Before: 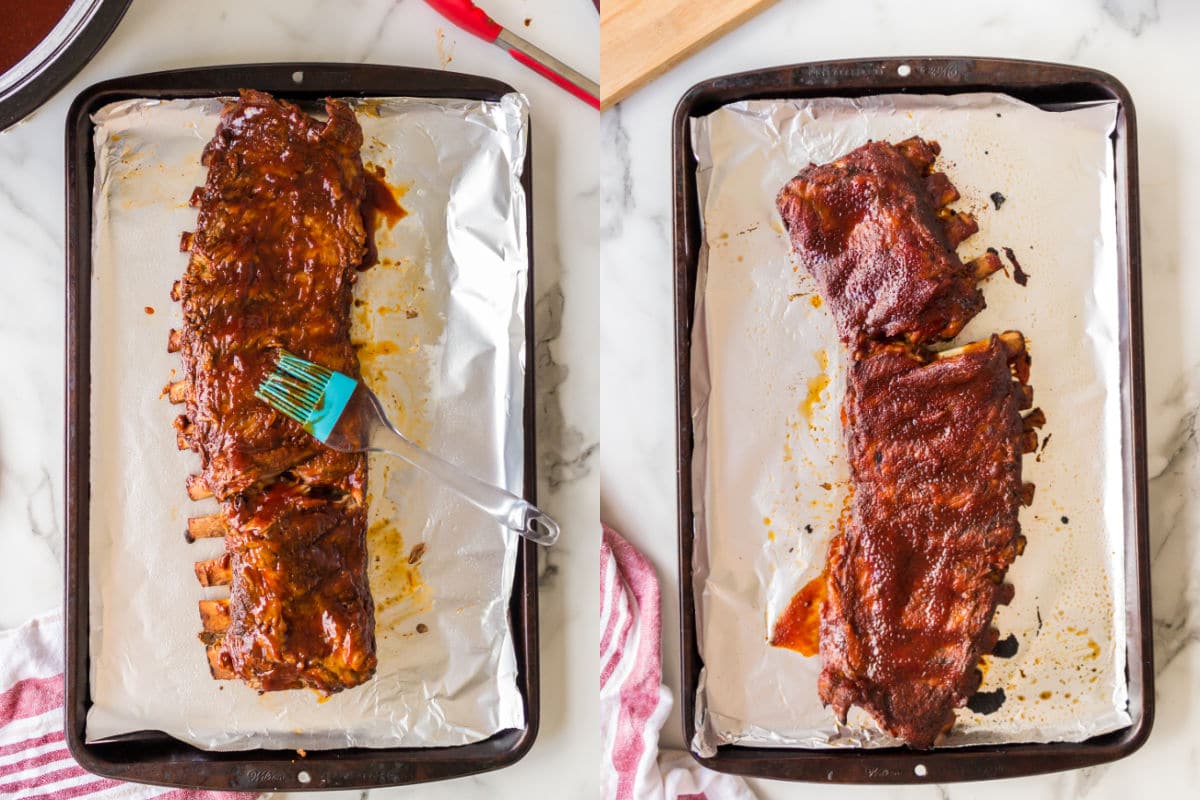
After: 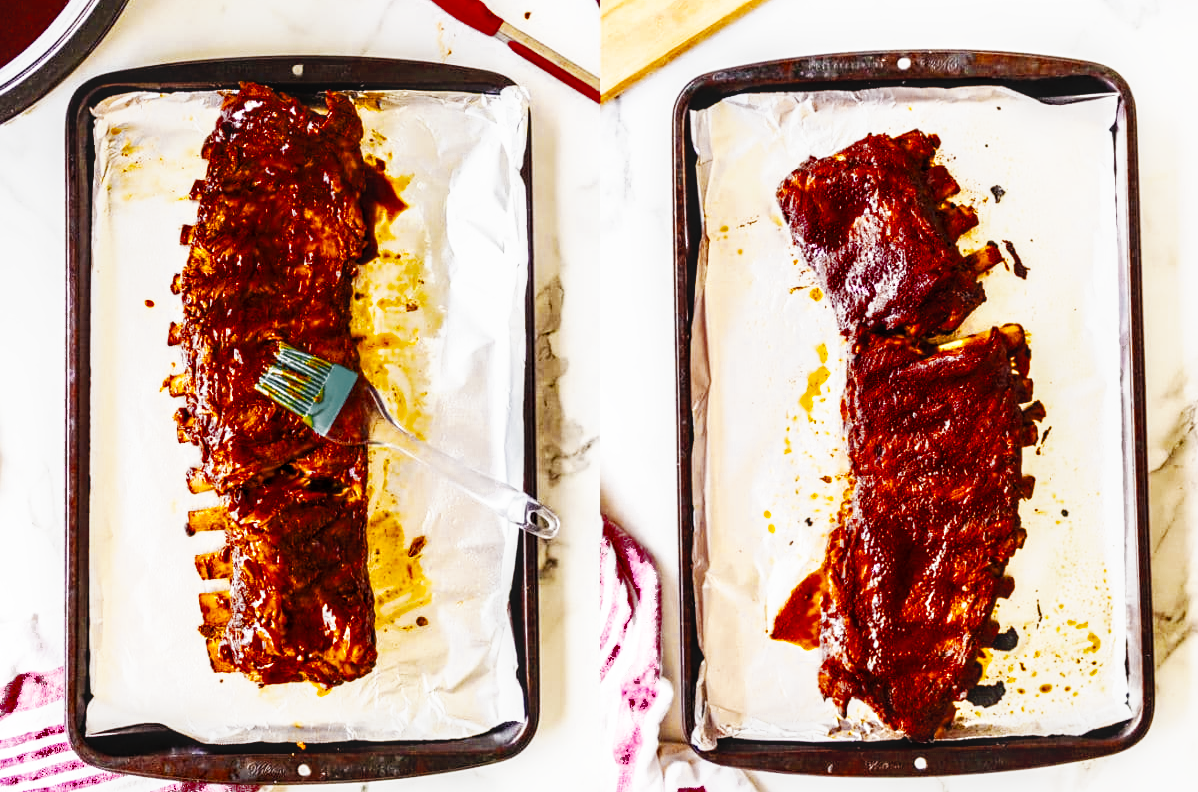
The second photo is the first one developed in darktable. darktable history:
local contrast: detail 130%
base curve: curves: ch0 [(0, 0) (0.007, 0.004) (0.027, 0.03) (0.046, 0.07) (0.207, 0.54) (0.442, 0.872) (0.673, 0.972) (1, 1)], preserve colors none
crop: top 0.878%, right 0.116%
sharpen: amount 0.202
color zones: curves: ch0 [(0.035, 0.242) (0.25, 0.5) (0.384, 0.214) (0.488, 0.255) (0.75, 0.5)]; ch1 [(0.063, 0.379) (0.25, 0.5) (0.354, 0.201) (0.489, 0.085) (0.729, 0.271)]; ch2 [(0.25, 0.5) (0.38, 0.517) (0.442, 0.51) (0.735, 0.456)]
color balance rgb: perceptual saturation grading › global saturation 30.358%, saturation formula JzAzBz (2021)
